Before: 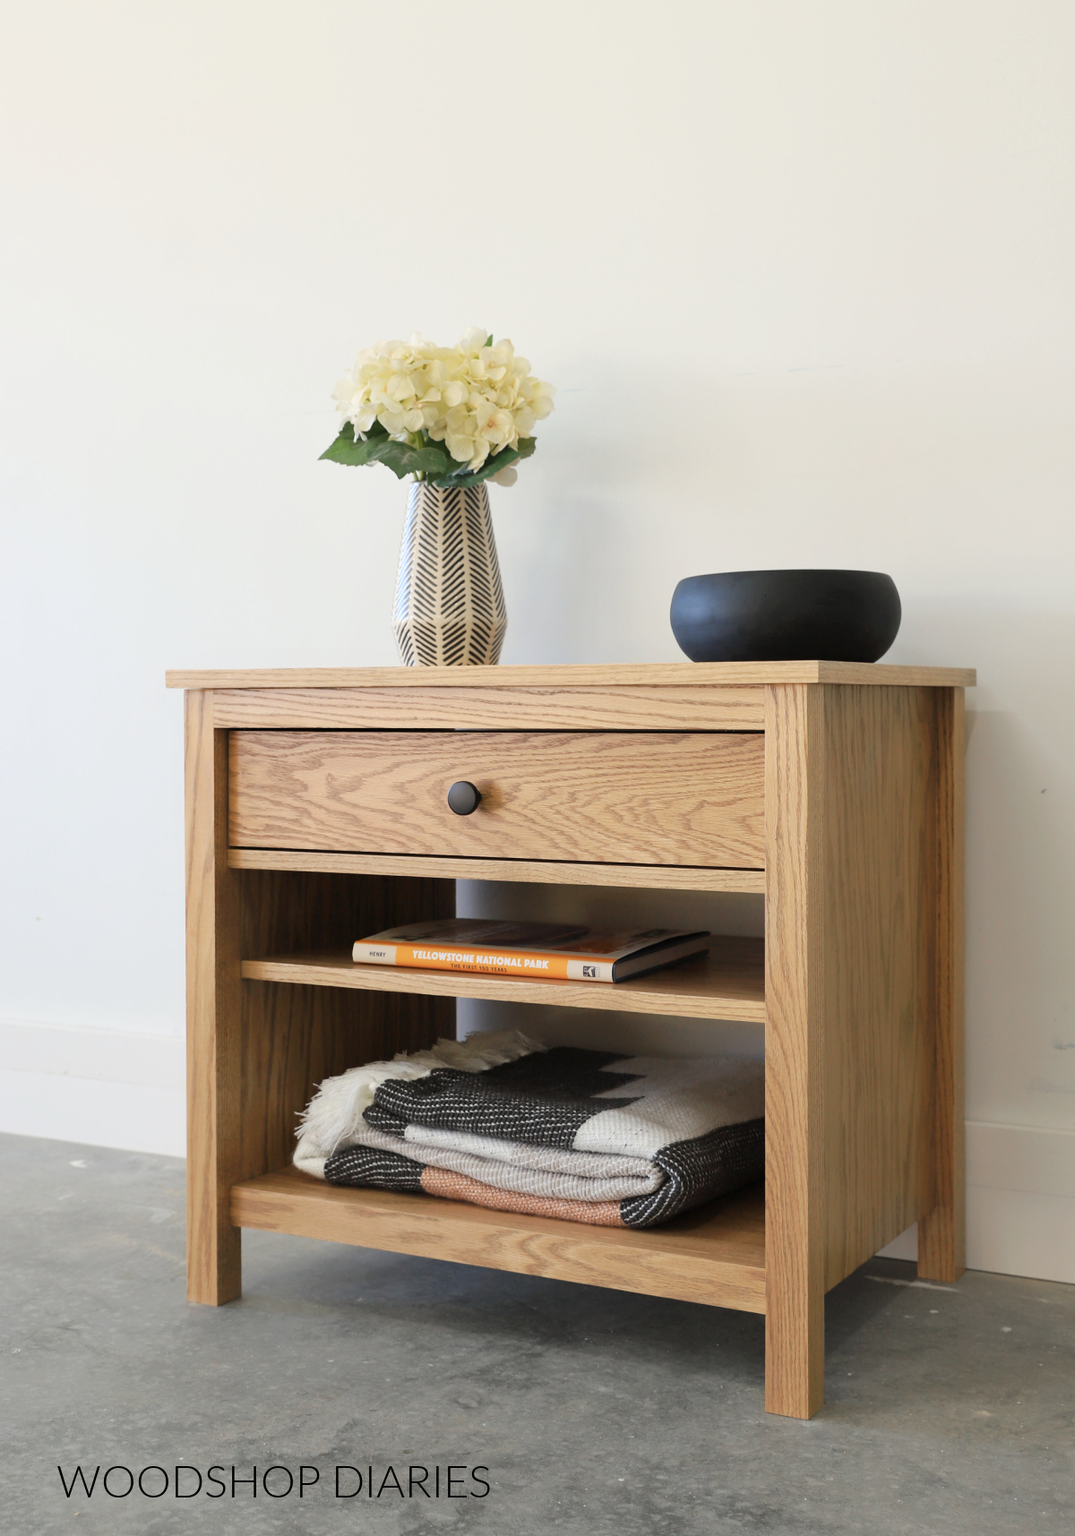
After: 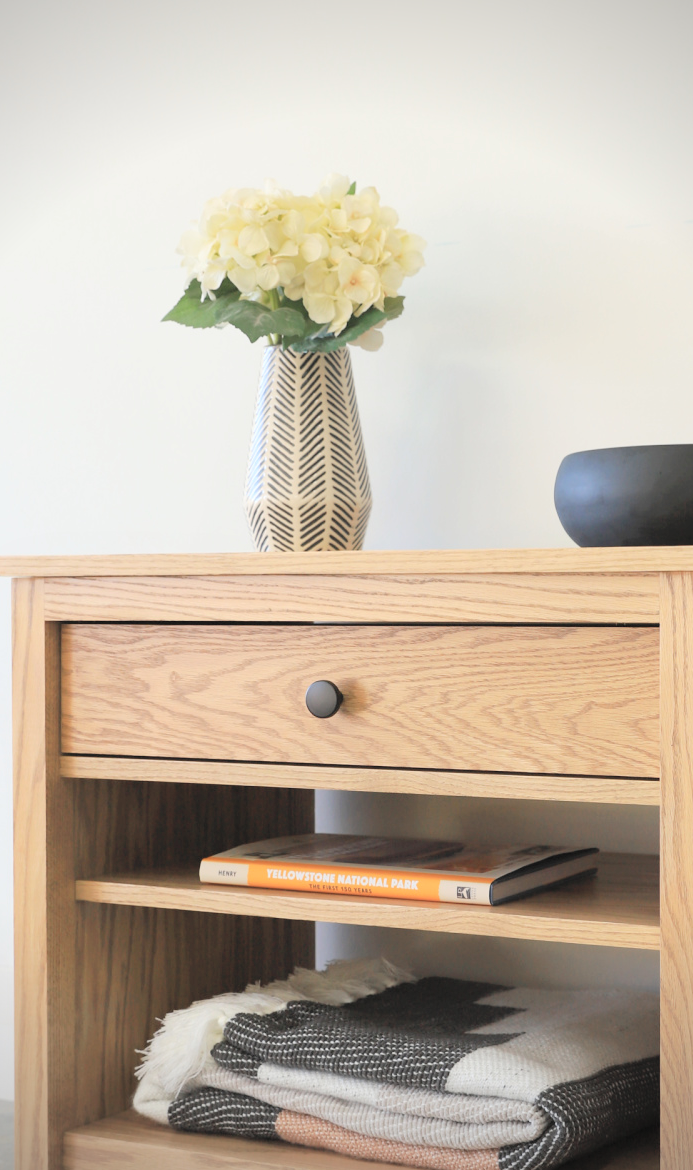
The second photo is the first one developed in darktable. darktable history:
crop: left 16.202%, top 11.208%, right 26.045%, bottom 20.557%
contrast brightness saturation: brightness 0.28
vignetting: on, module defaults
